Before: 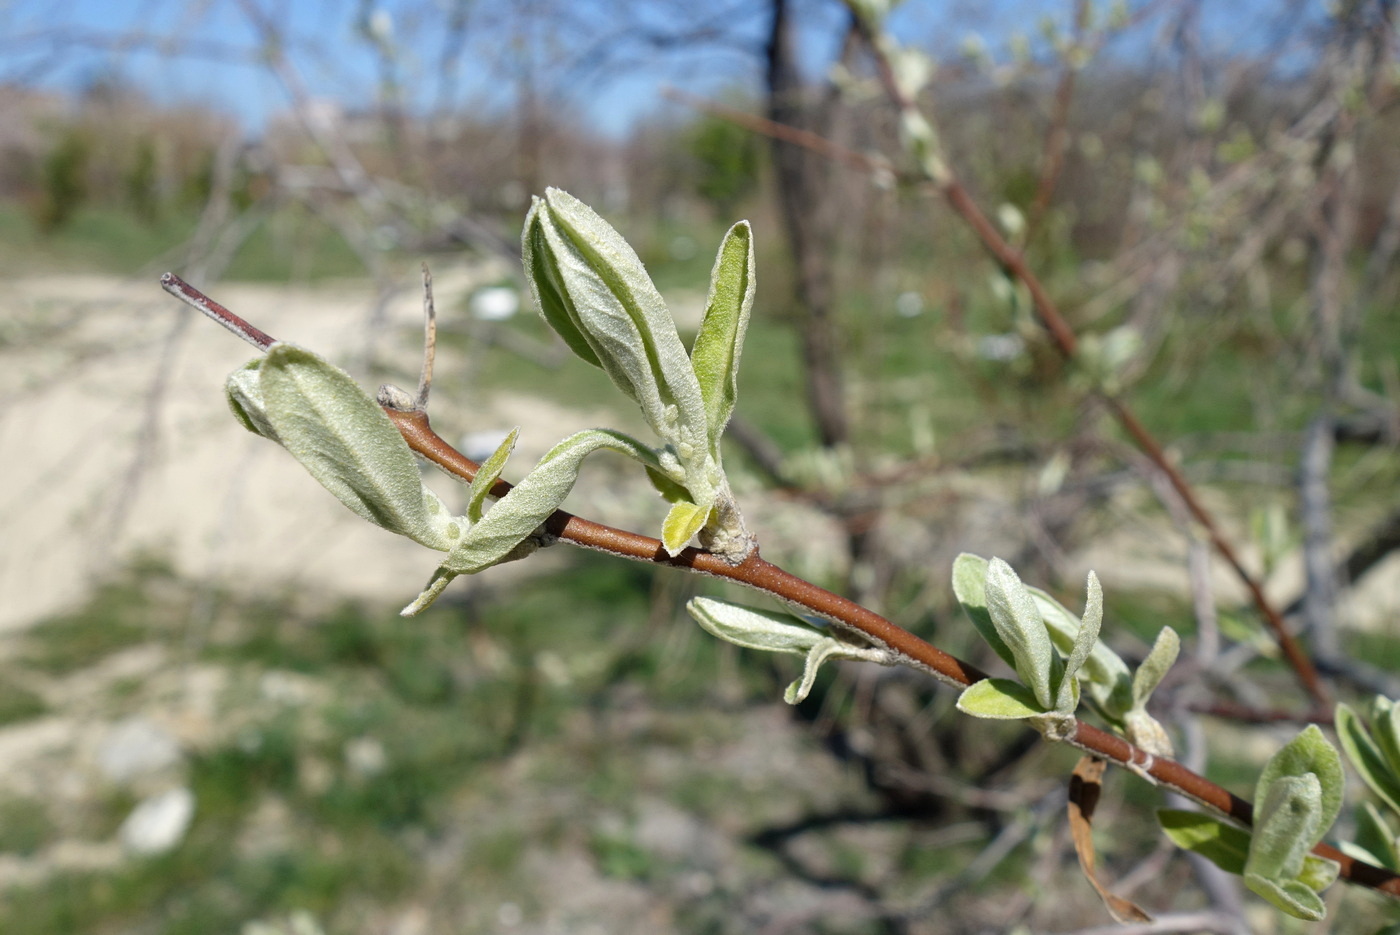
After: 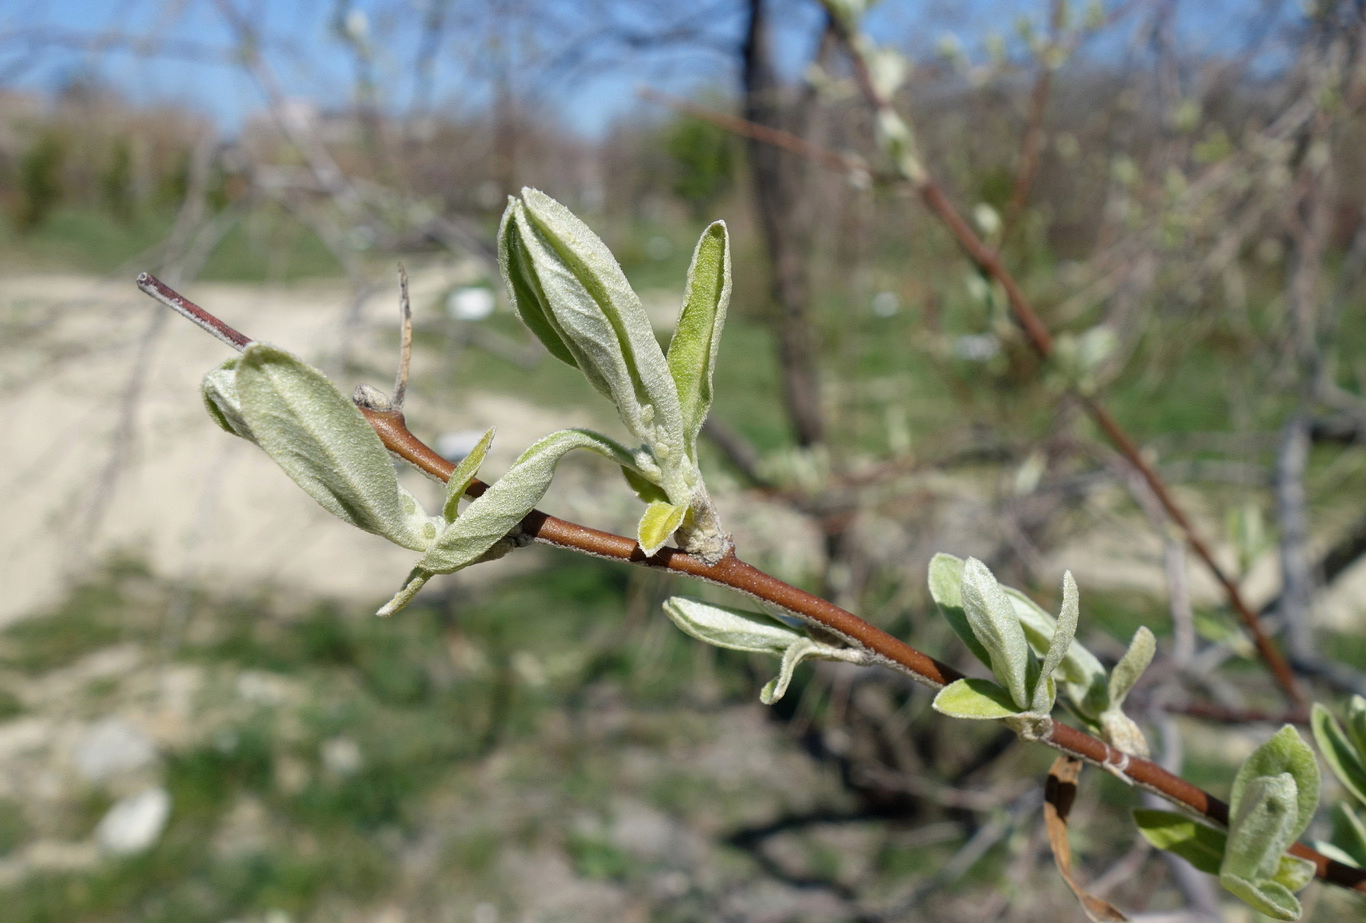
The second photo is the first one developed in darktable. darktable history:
crop and rotate: left 1.774%, right 0.633%, bottom 1.28%
exposure: exposure -0.116 EV, compensate exposure bias true, compensate highlight preservation false
